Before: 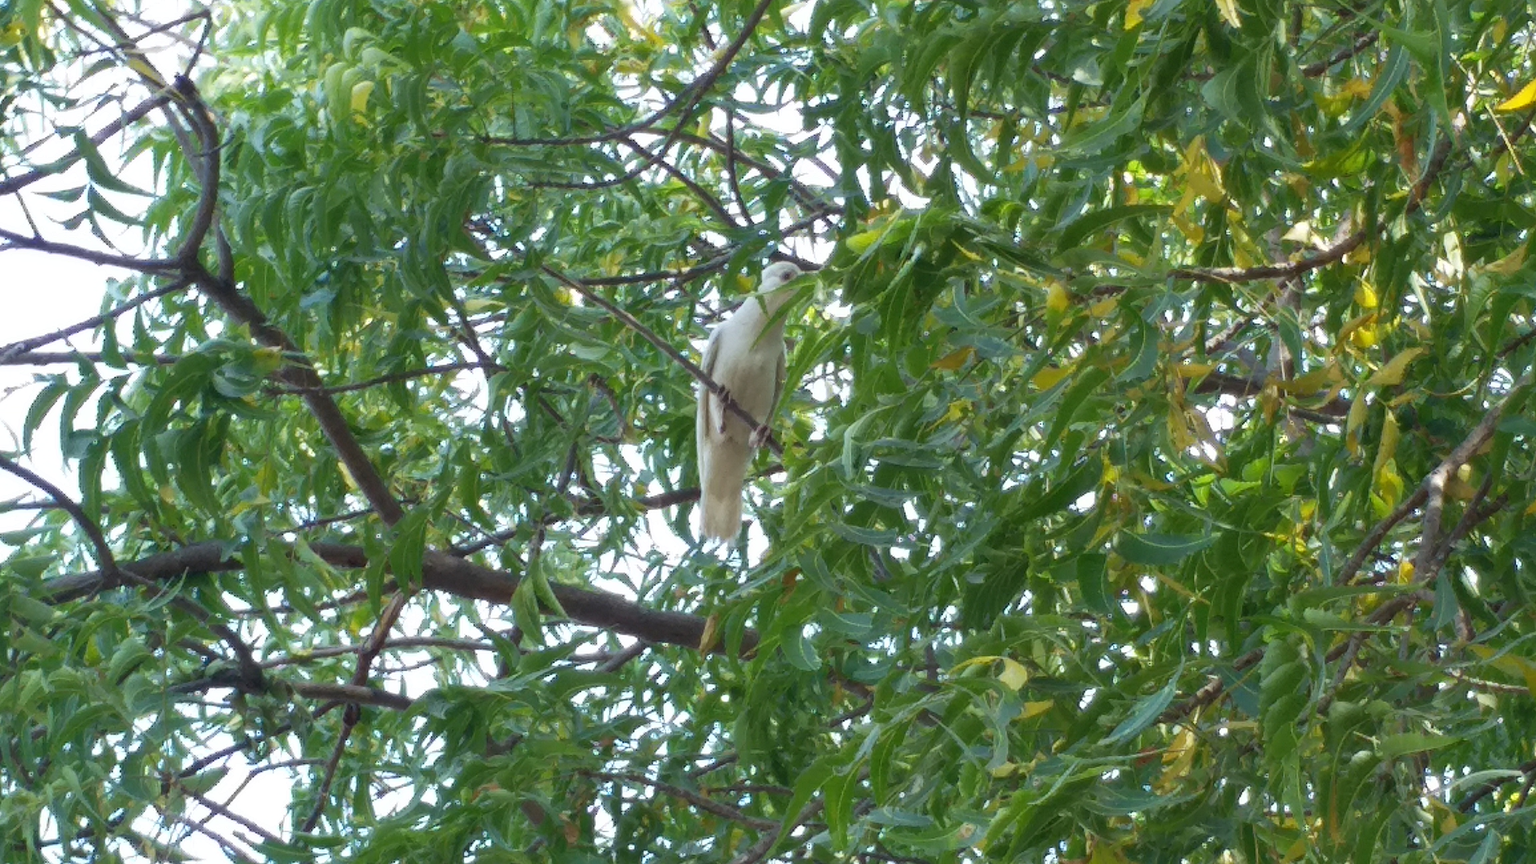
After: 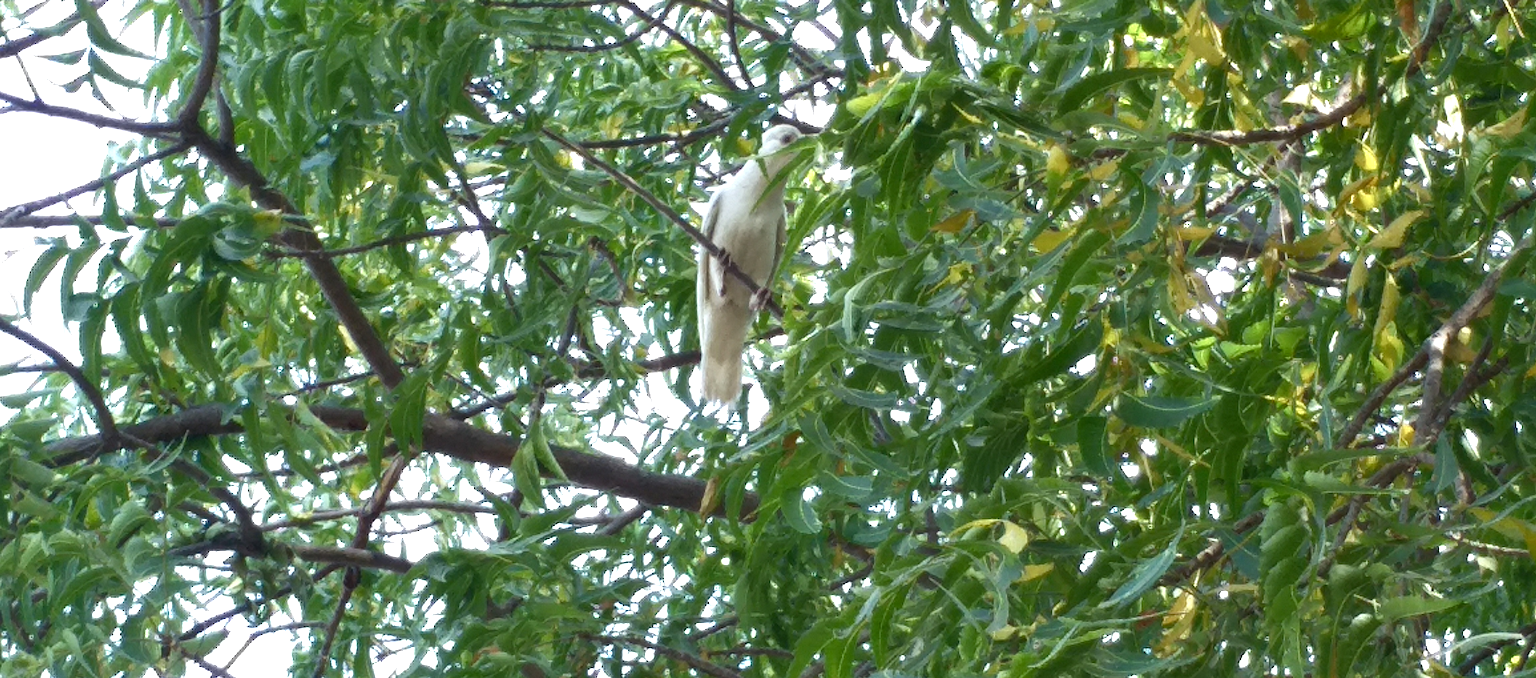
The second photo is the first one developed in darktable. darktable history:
crop and rotate: top 15.92%, bottom 5.503%
color balance rgb: shadows lift › hue 85.9°, perceptual saturation grading › global saturation 0.02%, perceptual saturation grading › highlights -31.007%, perceptual saturation grading › mid-tones 5.642%, perceptual saturation grading › shadows 18.152%, perceptual brilliance grading › global brilliance -5.522%, perceptual brilliance grading › highlights 25.133%, perceptual brilliance grading › mid-tones 7.417%, perceptual brilliance grading › shadows -4.726%
